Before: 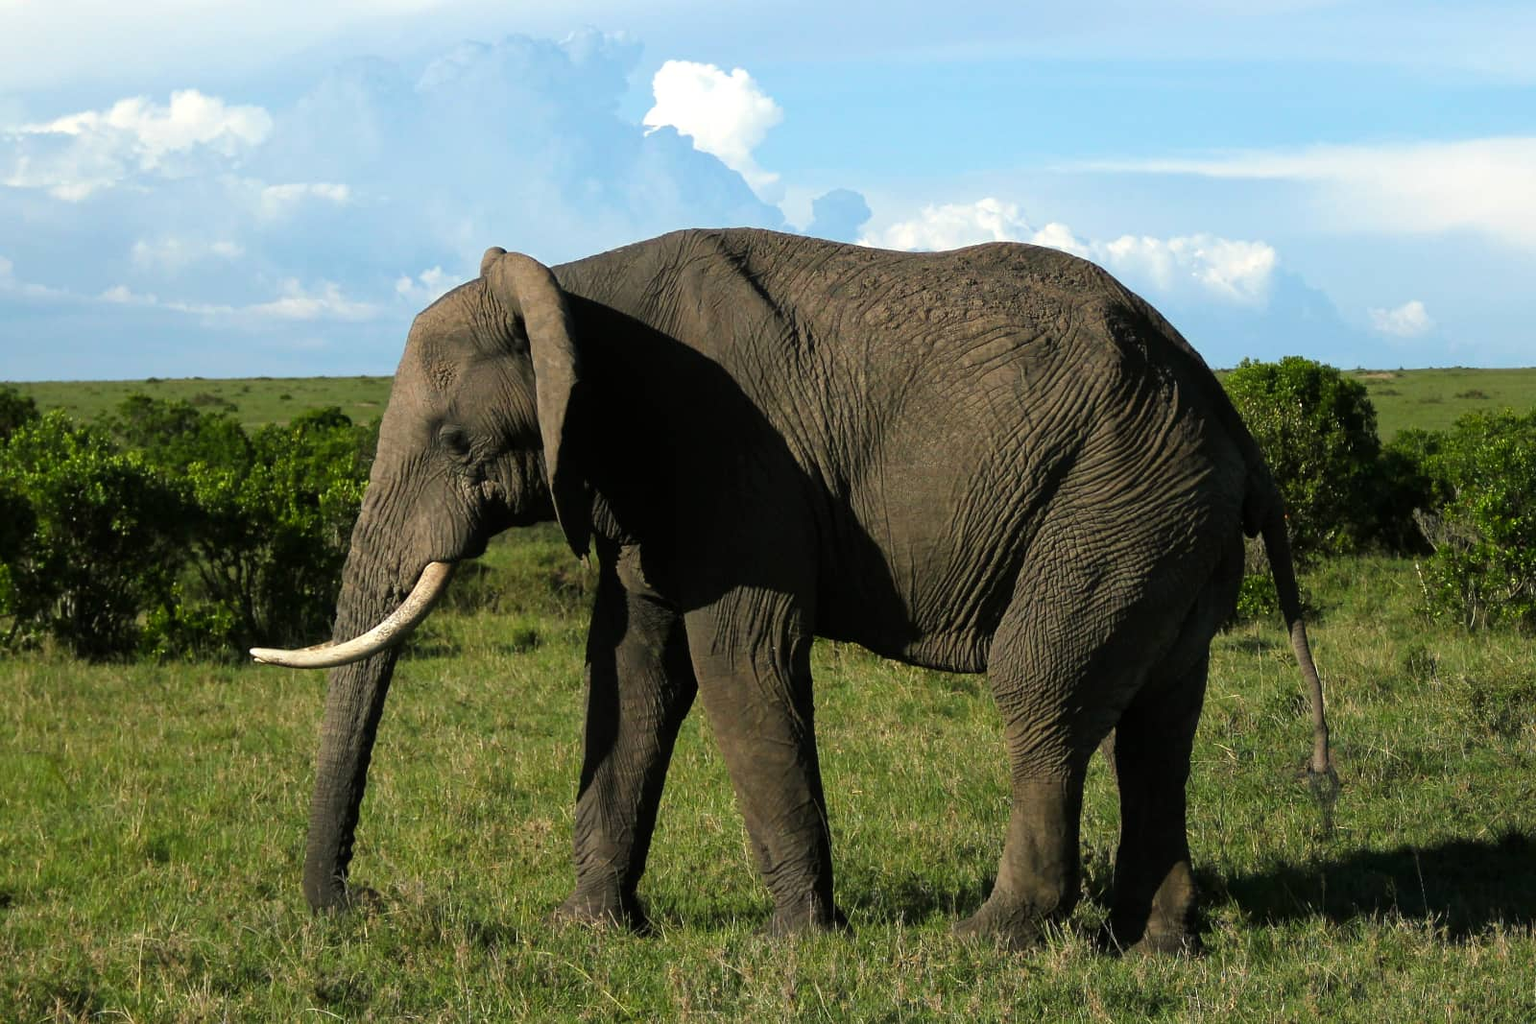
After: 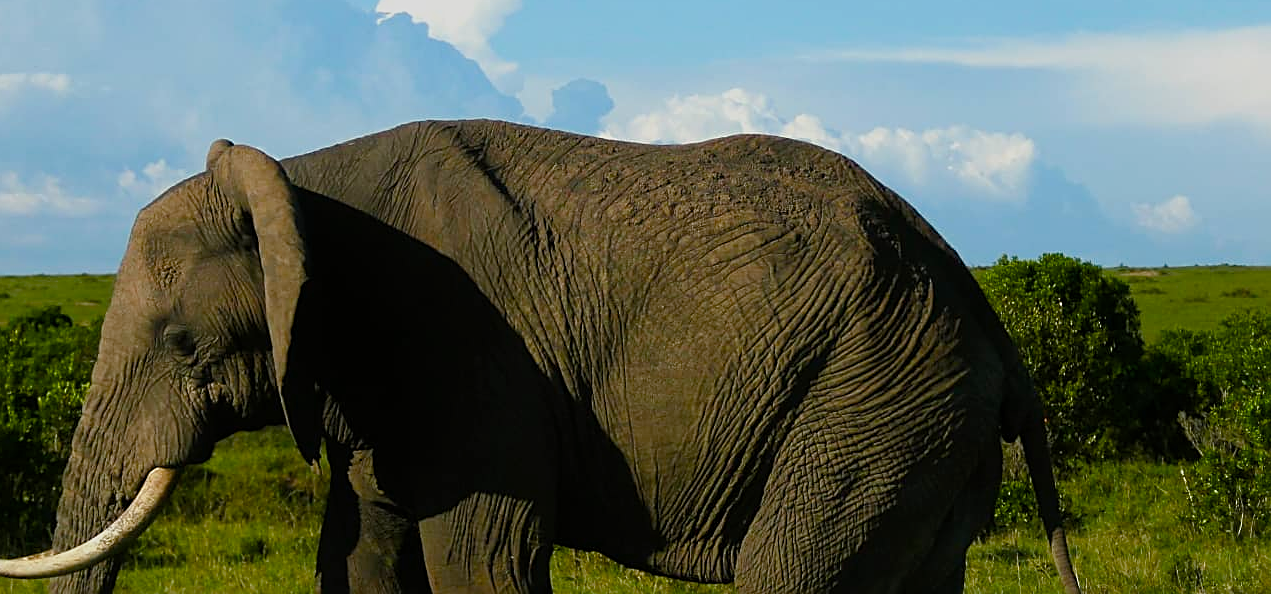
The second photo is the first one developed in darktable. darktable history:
color balance rgb: perceptual saturation grading › global saturation 35%, perceptual saturation grading › highlights -25%, perceptual saturation grading › shadows 50%
sharpen: on, module defaults
exposure: exposure -0.492 EV, compensate highlight preservation false
crop: left 18.38%, top 11.092%, right 2.134%, bottom 33.217%
